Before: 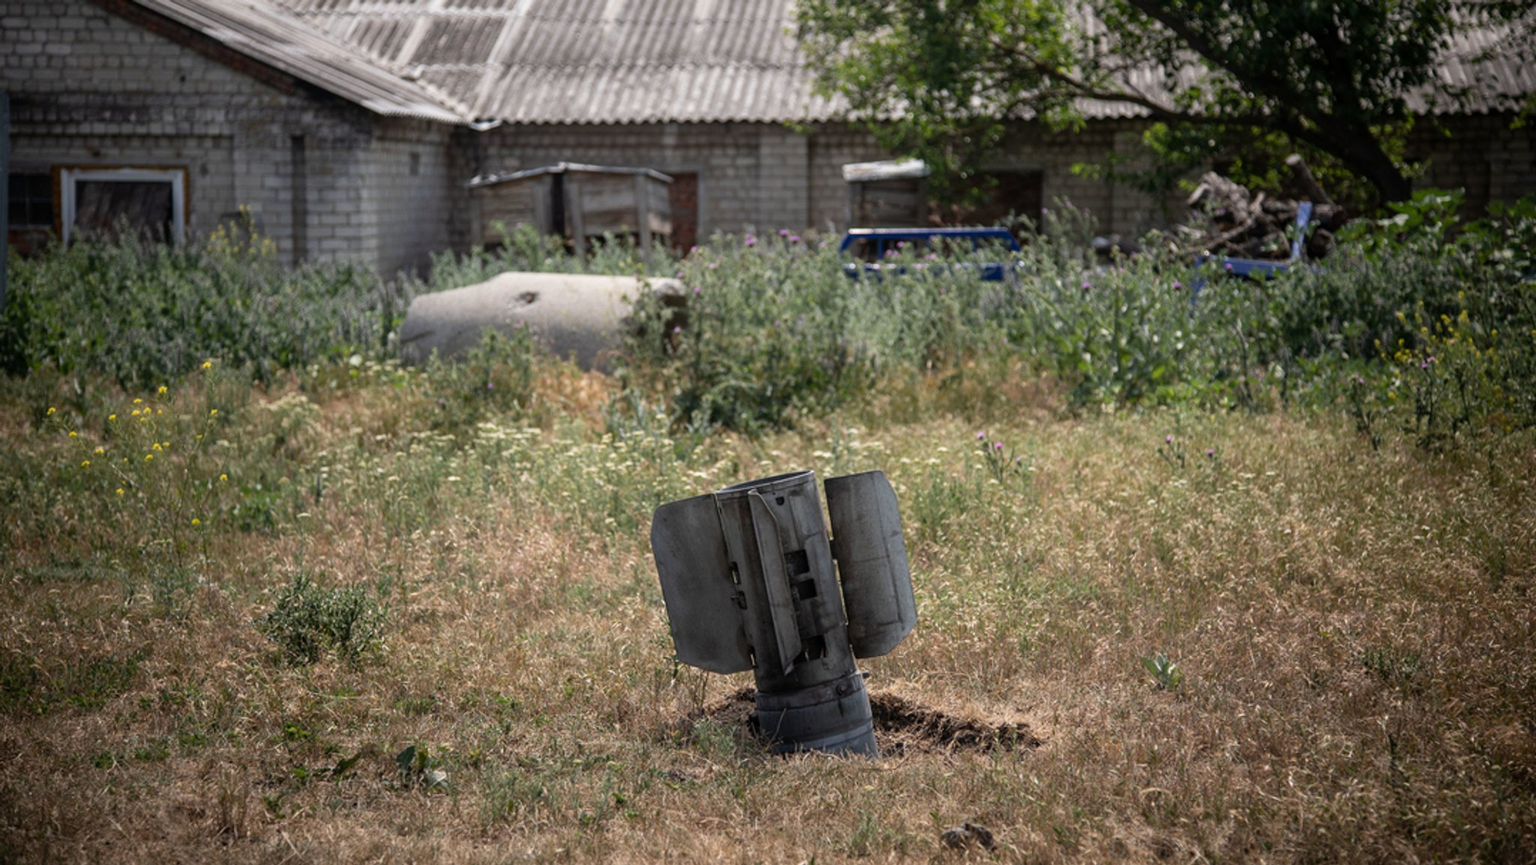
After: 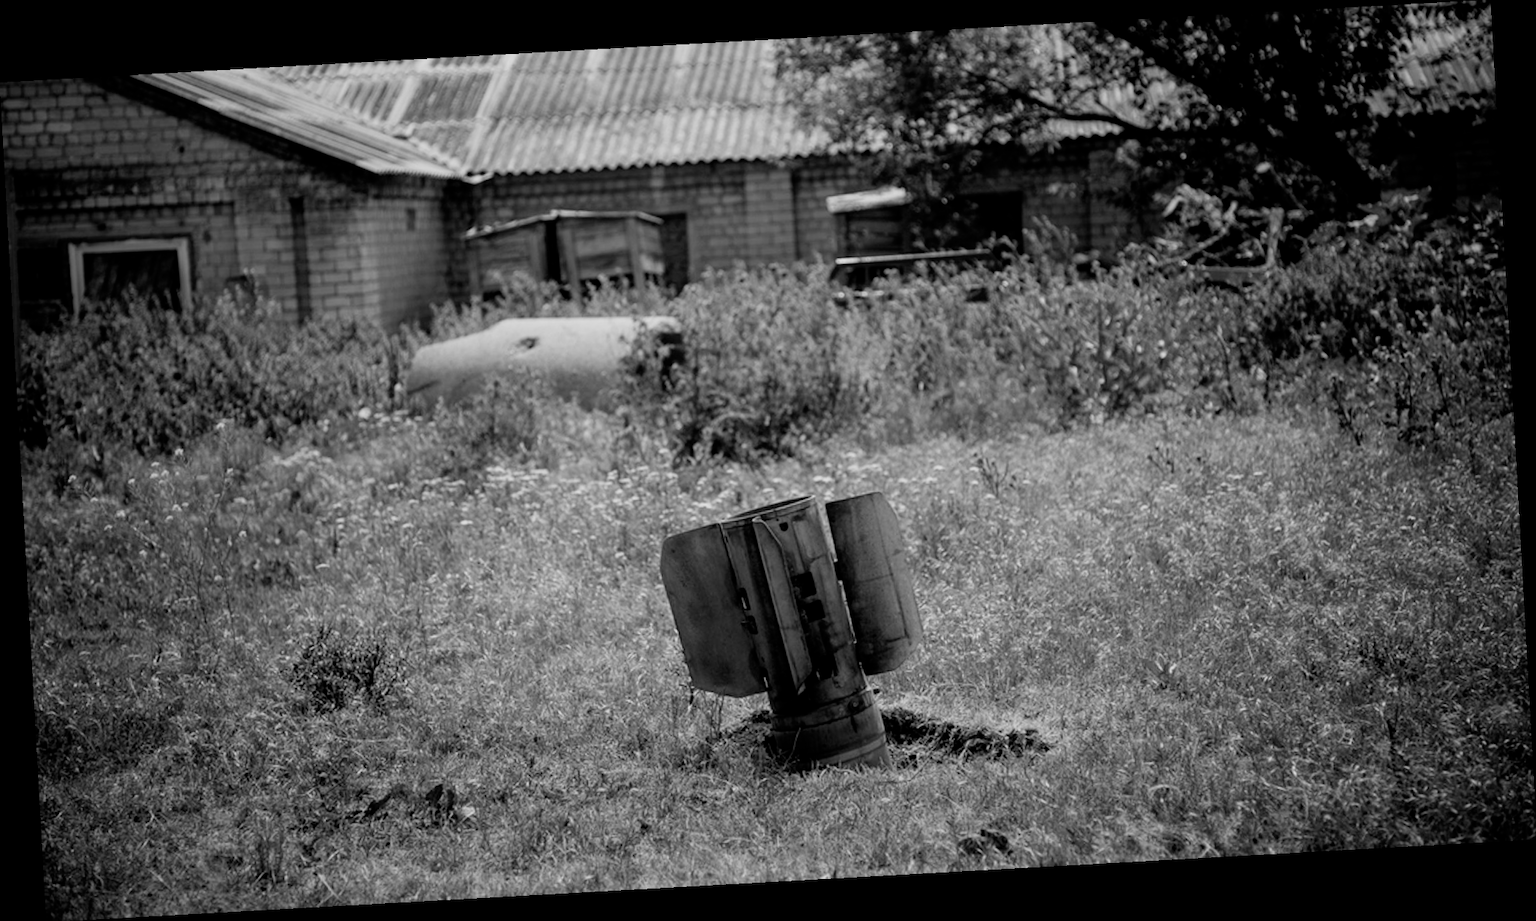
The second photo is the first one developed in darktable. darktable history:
rotate and perspective: rotation -3.18°, automatic cropping off
filmic rgb: black relative exposure -7.75 EV, white relative exposure 4.4 EV, threshold 3 EV, target black luminance 0%, hardness 3.76, latitude 50.51%, contrast 1.074, highlights saturation mix 10%, shadows ↔ highlights balance -0.22%, color science v4 (2020), enable highlight reconstruction true
monochrome: on, module defaults
